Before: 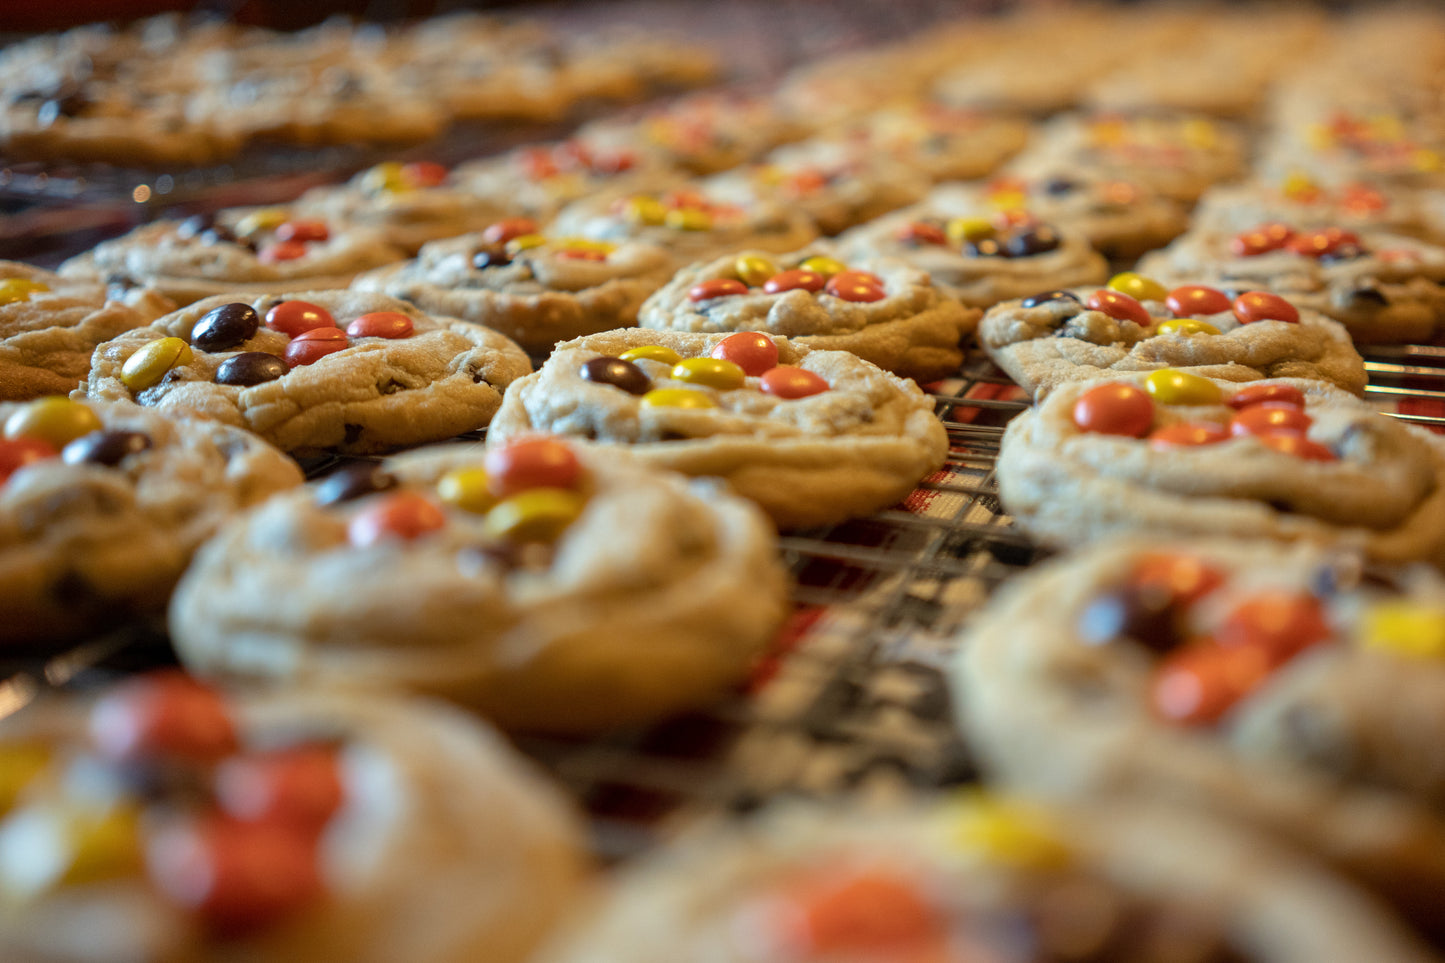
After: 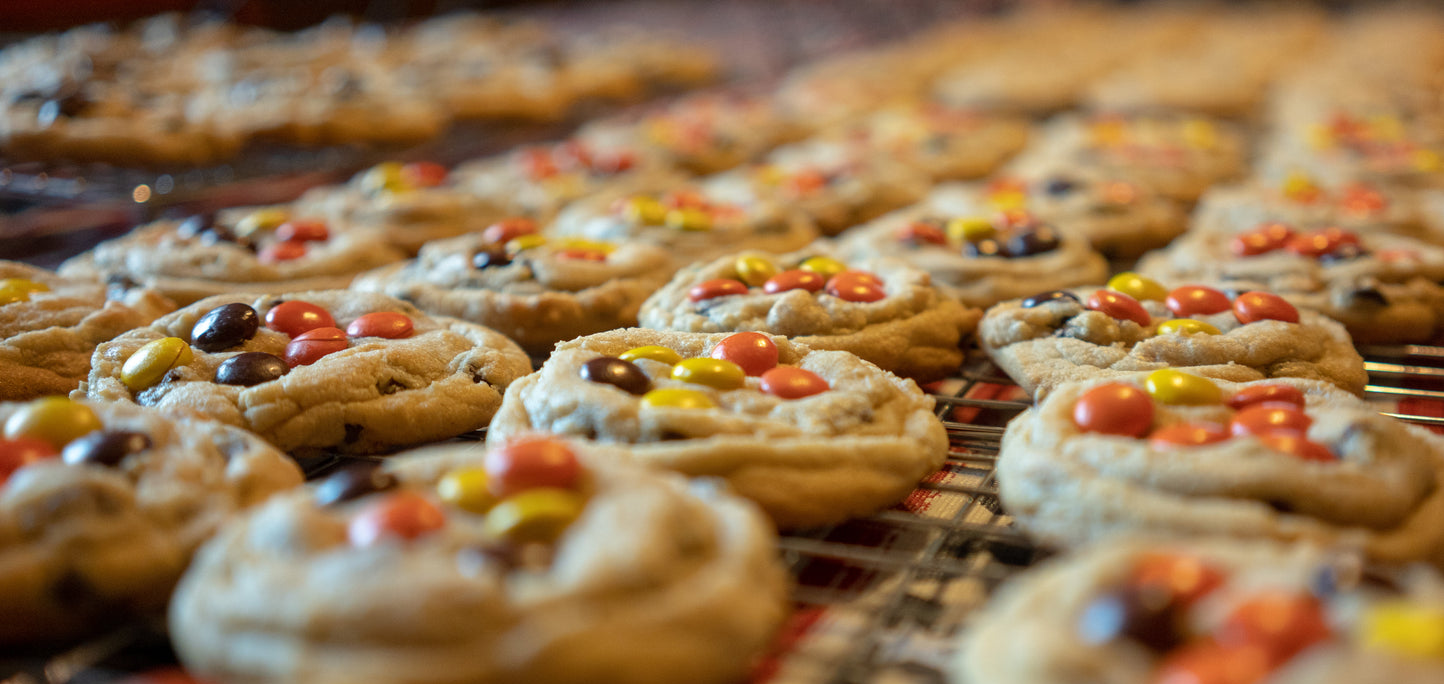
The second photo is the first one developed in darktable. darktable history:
crop: right 0%, bottom 28.922%
